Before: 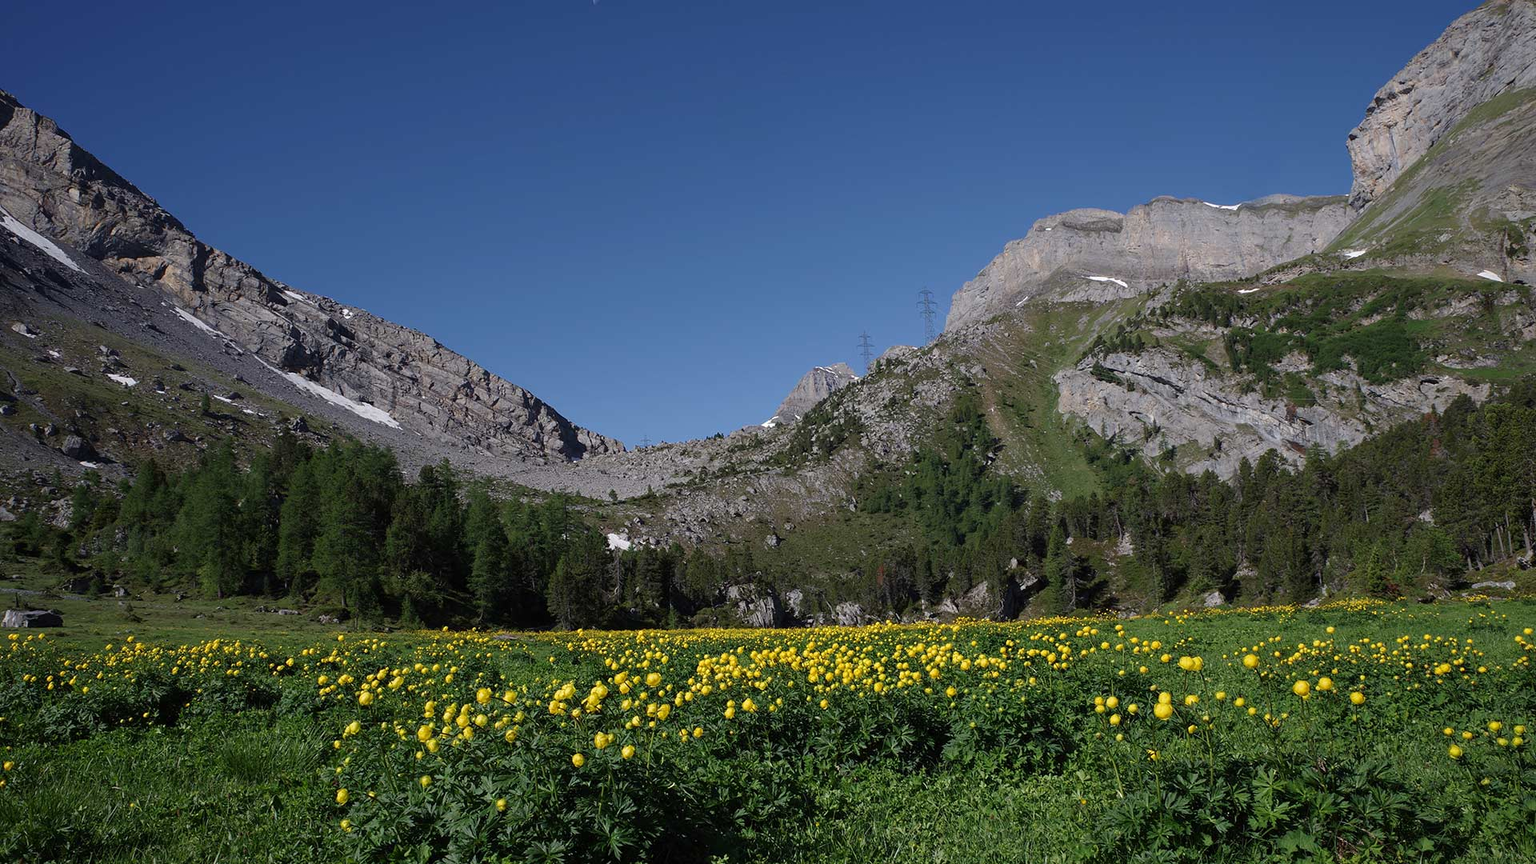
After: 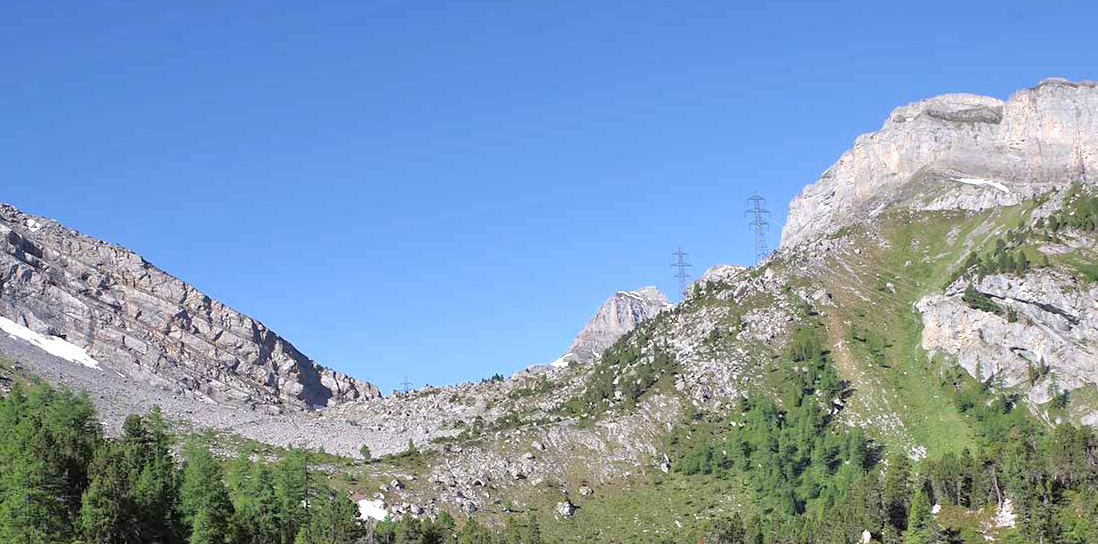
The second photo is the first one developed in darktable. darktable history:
tone equalizer: -7 EV 0.15 EV, -6 EV 0.6 EV, -5 EV 1.15 EV, -4 EV 1.33 EV, -3 EV 1.15 EV, -2 EV 0.6 EV, -1 EV 0.15 EV, mask exposure compensation -0.5 EV
exposure: exposure 1.137 EV, compensate highlight preservation false
crop: left 20.932%, top 15.471%, right 21.848%, bottom 34.081%
